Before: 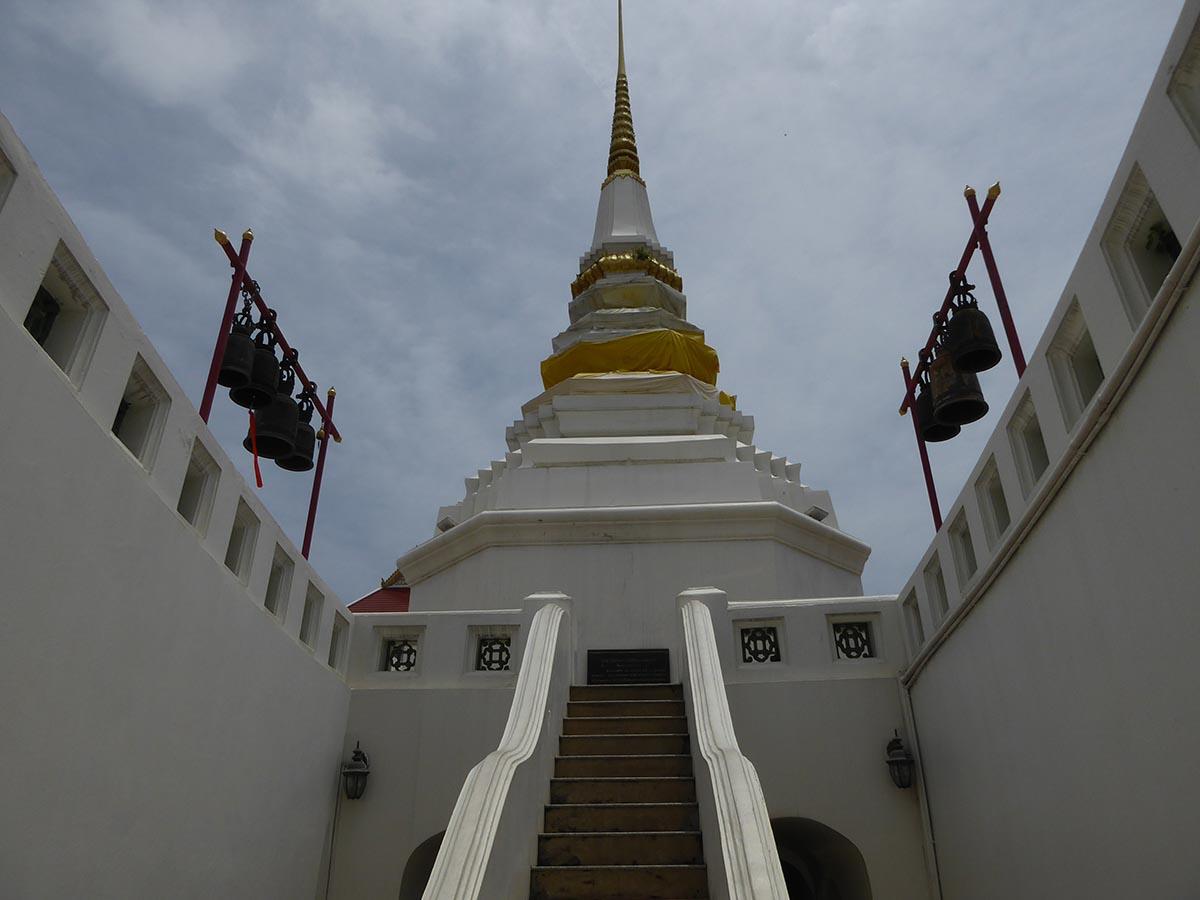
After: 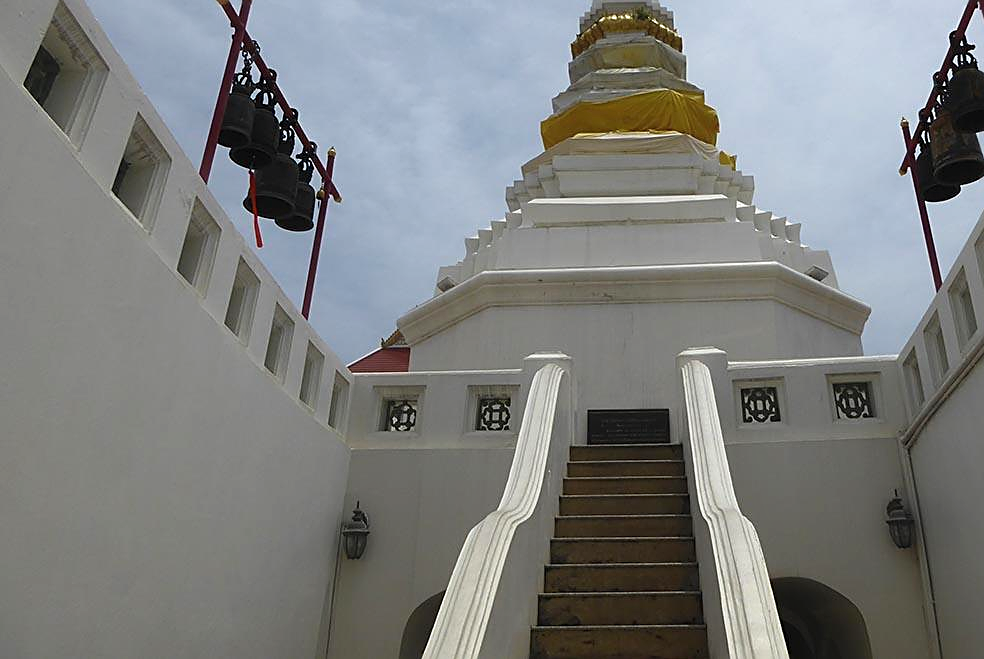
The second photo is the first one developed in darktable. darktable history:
contrast equalizer: octaves 7, y [[0.6 ×6], [0.55 ×6], [0 ×6], [0 ×6], [0 ×6]], mix -0.305
crop: top 26.746%, right 17.984%
exposure: exposure 0.777 EV, compensate highlight preservation false
sharpen: on, module defaults
